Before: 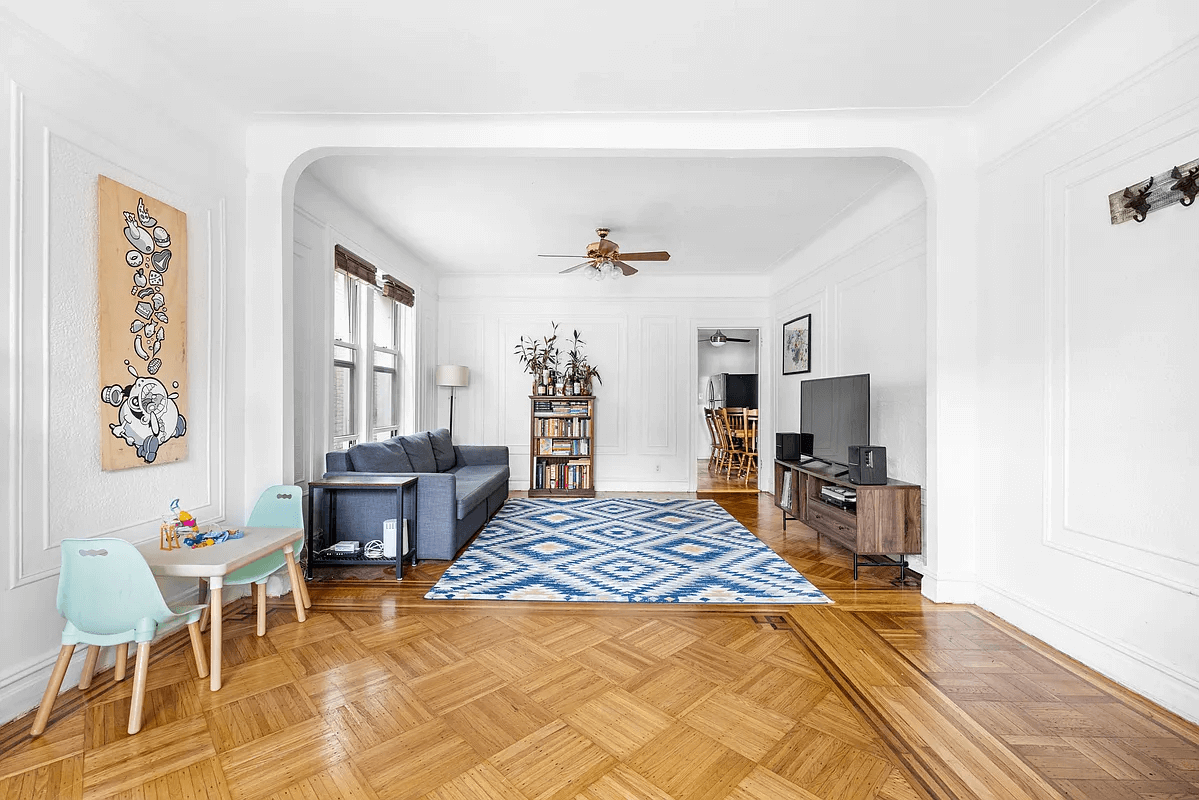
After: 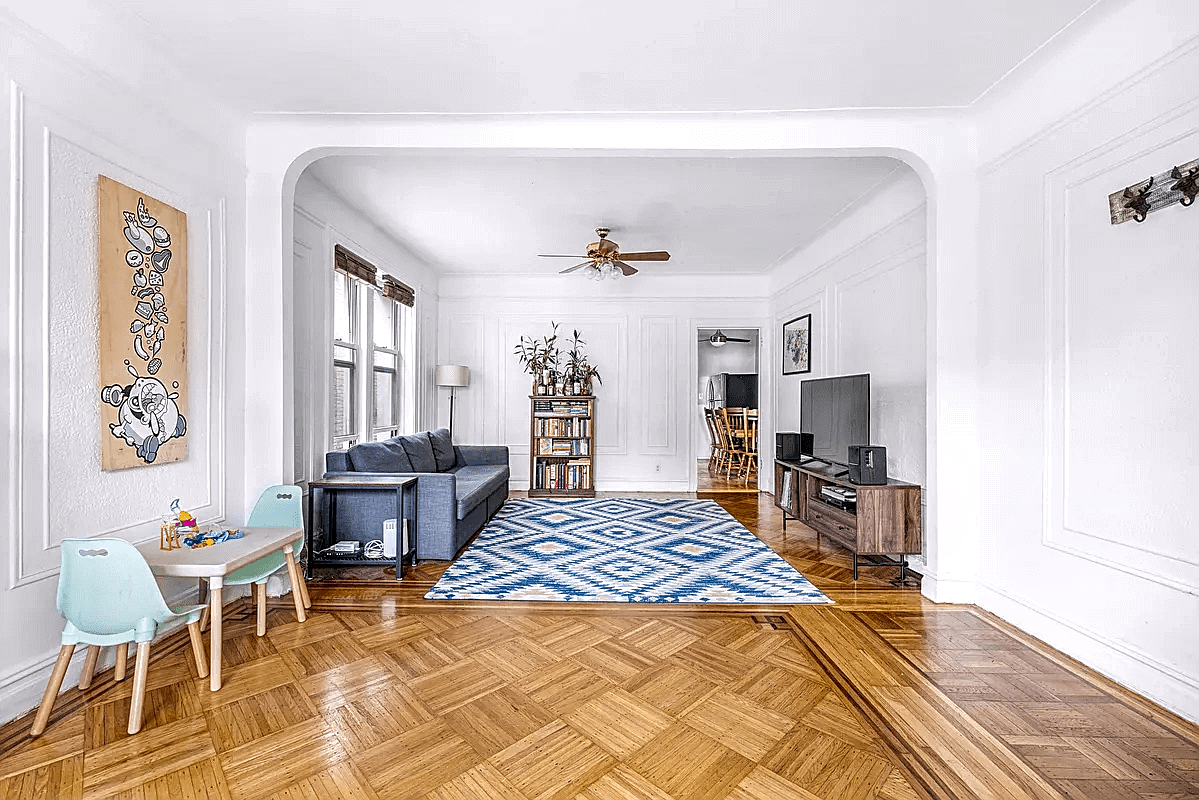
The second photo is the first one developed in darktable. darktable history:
sharpen: on, module defaults
white balance: red 1.009, blue 1.027
local contrast: highlights 61%, detail 143%, midtone range 0.428
